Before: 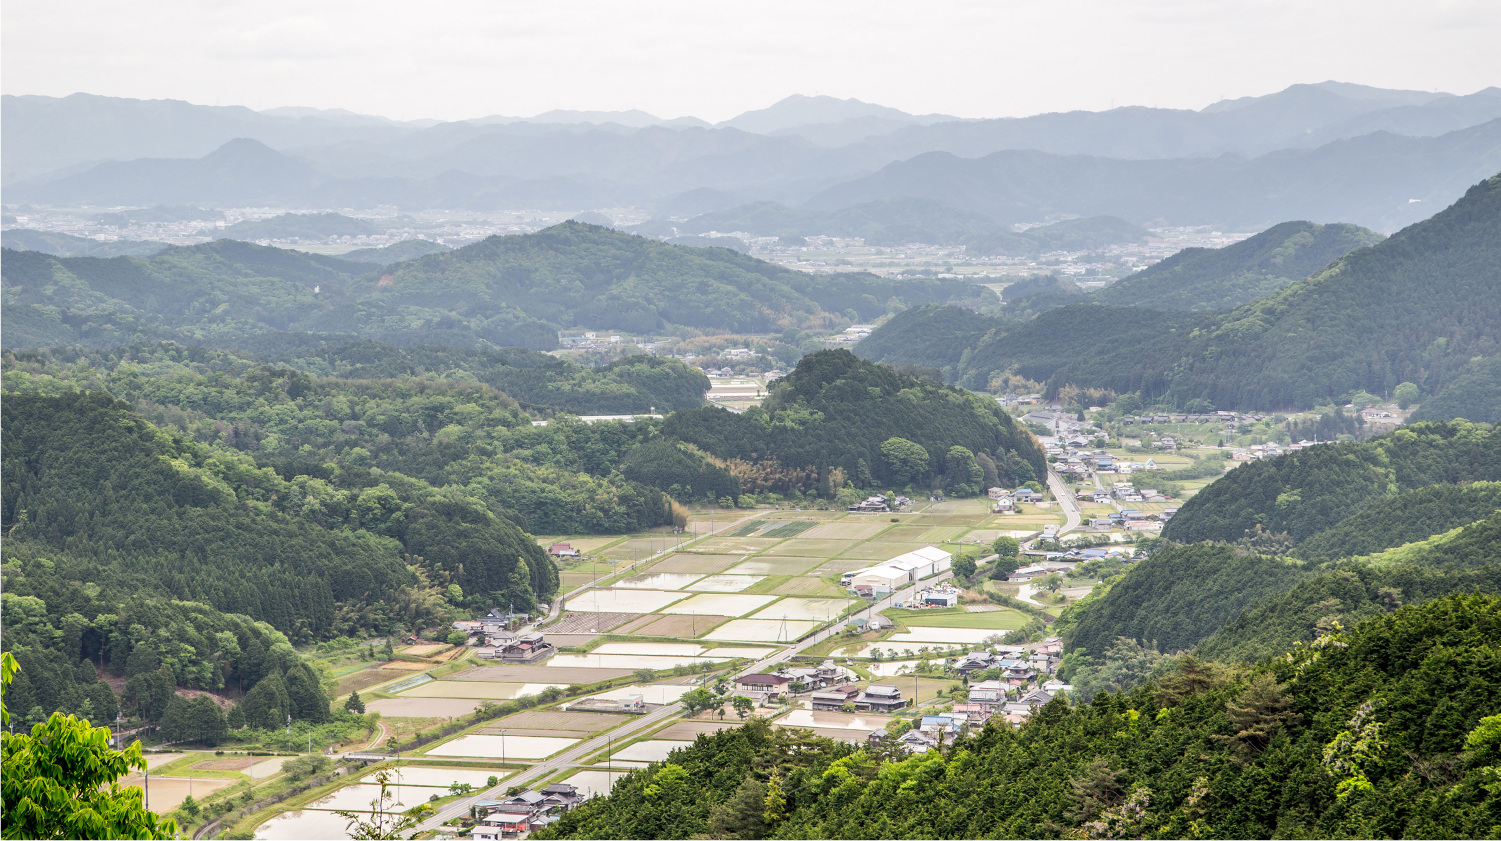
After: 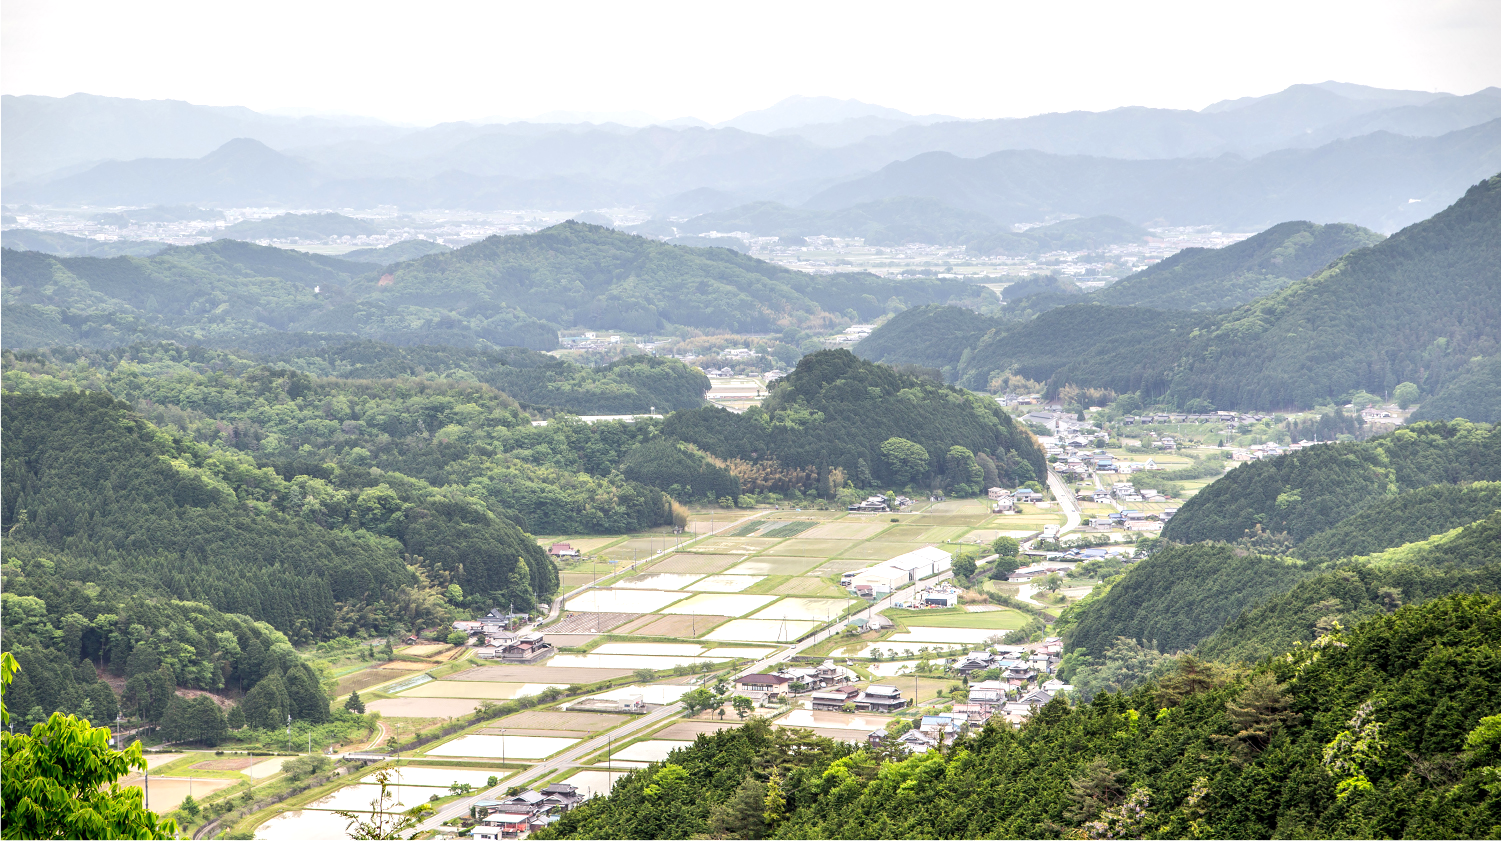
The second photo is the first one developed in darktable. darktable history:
vignetting: fall-off start 97.23%, saturation -0.024, center (-0.033, -0.042), width/height ratio 1.179, unbound false
exposure: exposure 0.4 EV, compensate highlight preservation false
